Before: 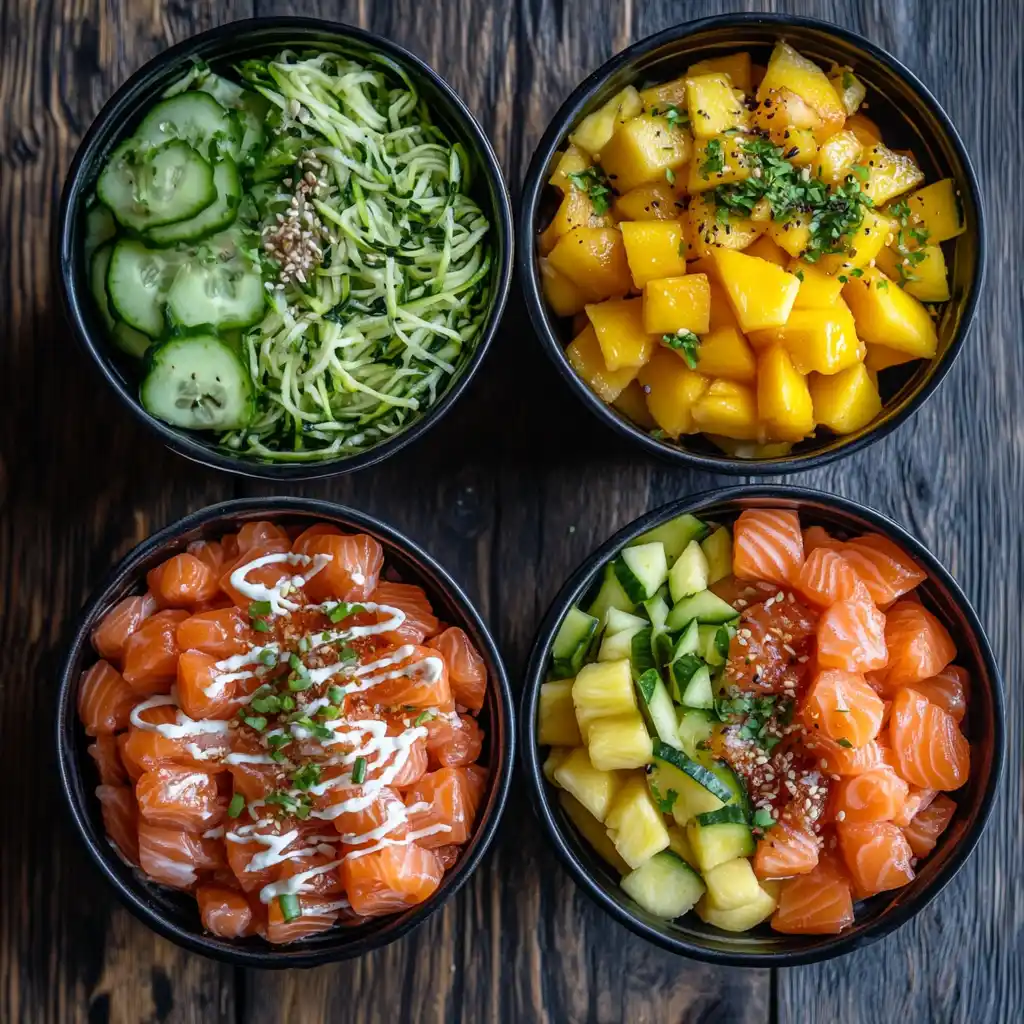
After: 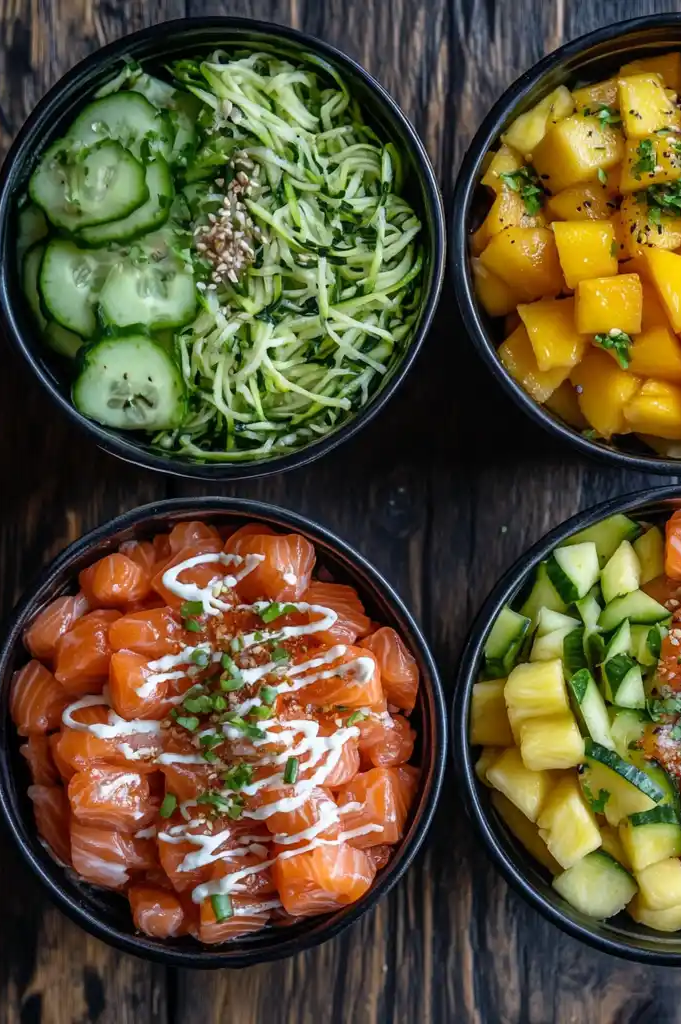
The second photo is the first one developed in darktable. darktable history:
crop and rotate: left 6.648%, right 26.783%
